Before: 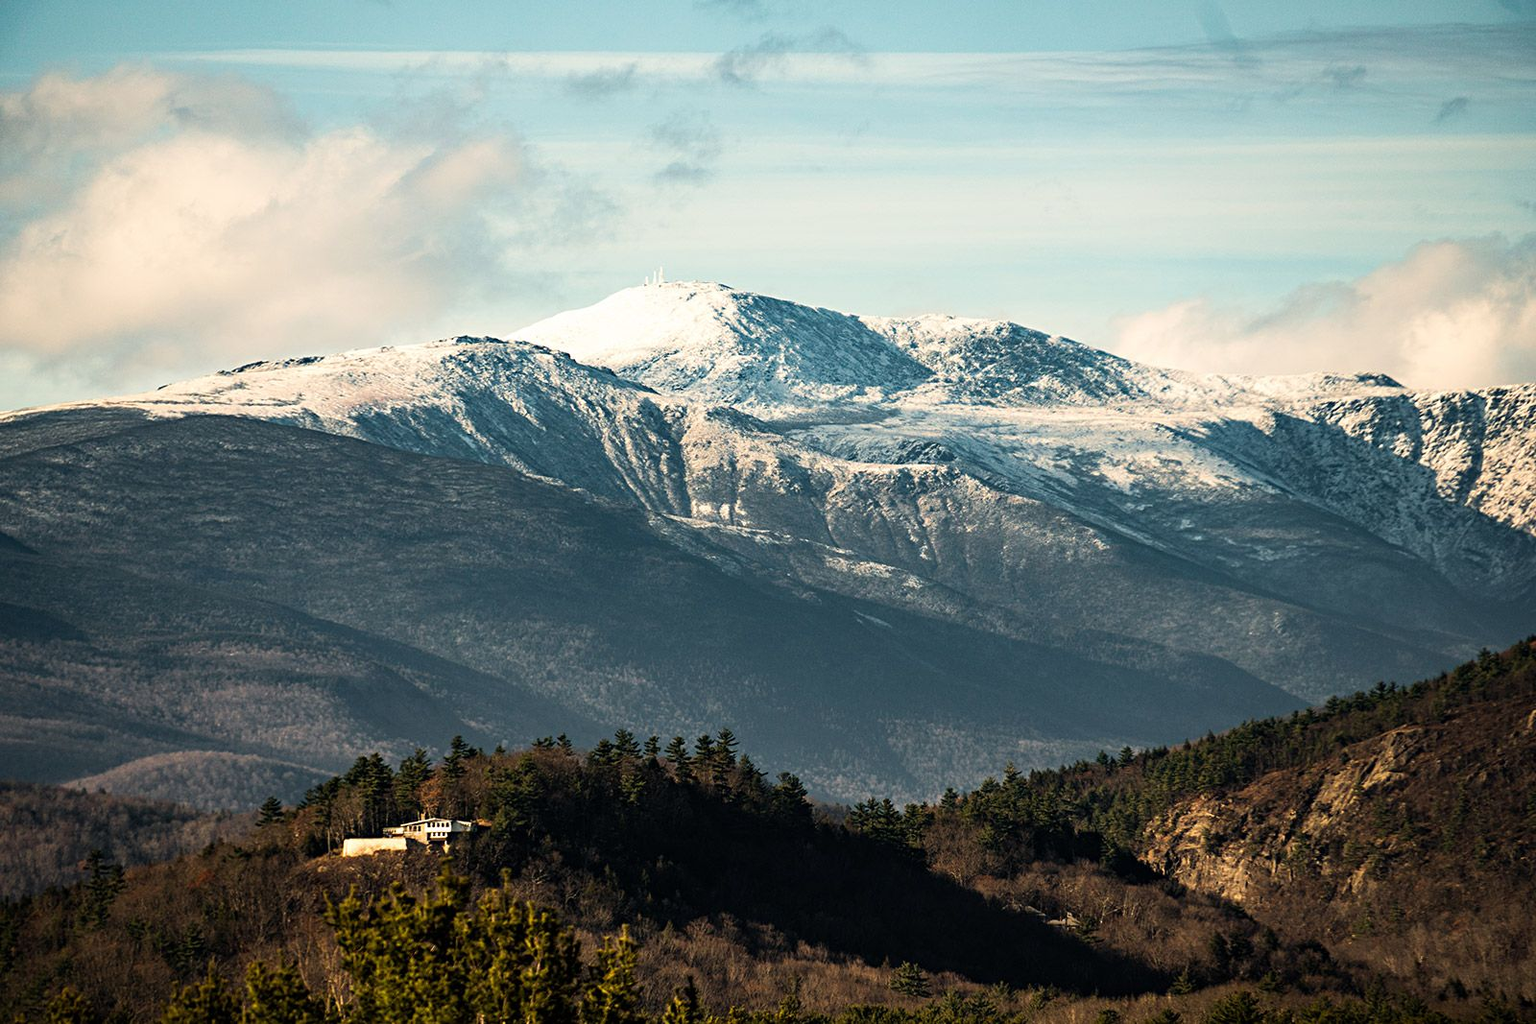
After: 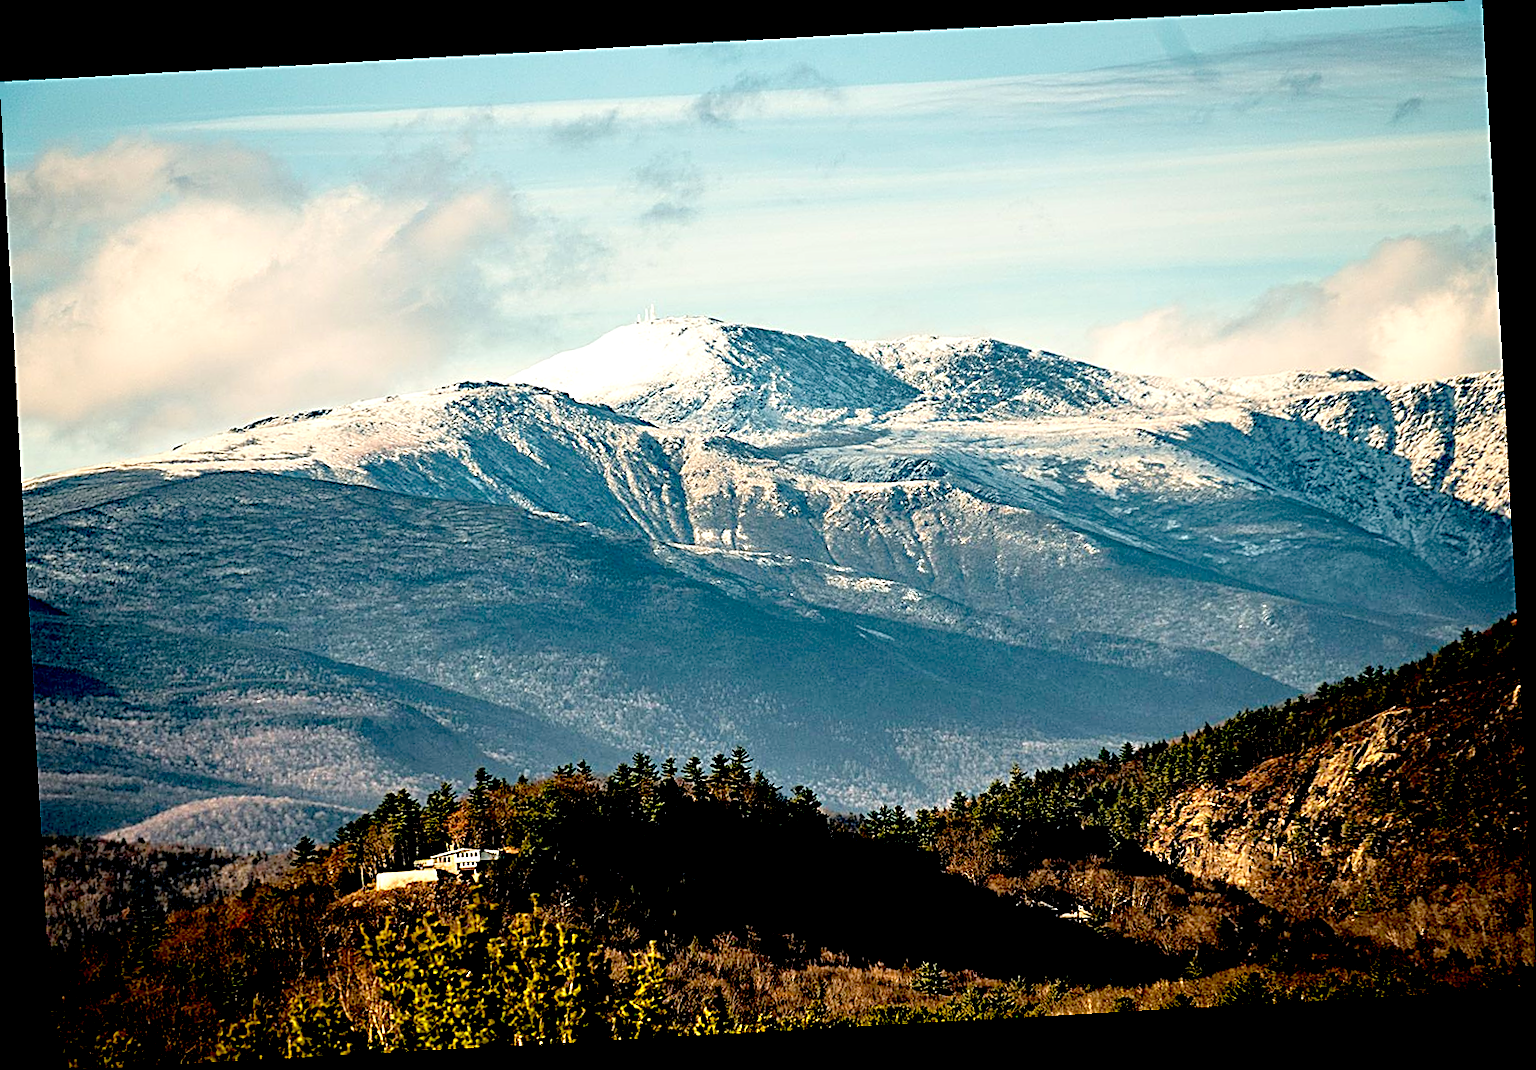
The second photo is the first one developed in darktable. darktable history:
rotate and perspective: rotation -3.18°, automatic cropping off
exposure: black level correction 0.025, exposure 0.182 EV, compensate highlight preservation false
sharpen: on, module defaults
tone equalizer: -7 EV 0.15 EV, -6 EV 0.6 EV, -5 EV 1.15 EV, -4 EV 1.33 EV, -3 EV 1.15 EV, -2 EV 0.6 EV, -1 EV 0.15 EV, mask exposure compensation -0.5 EV
